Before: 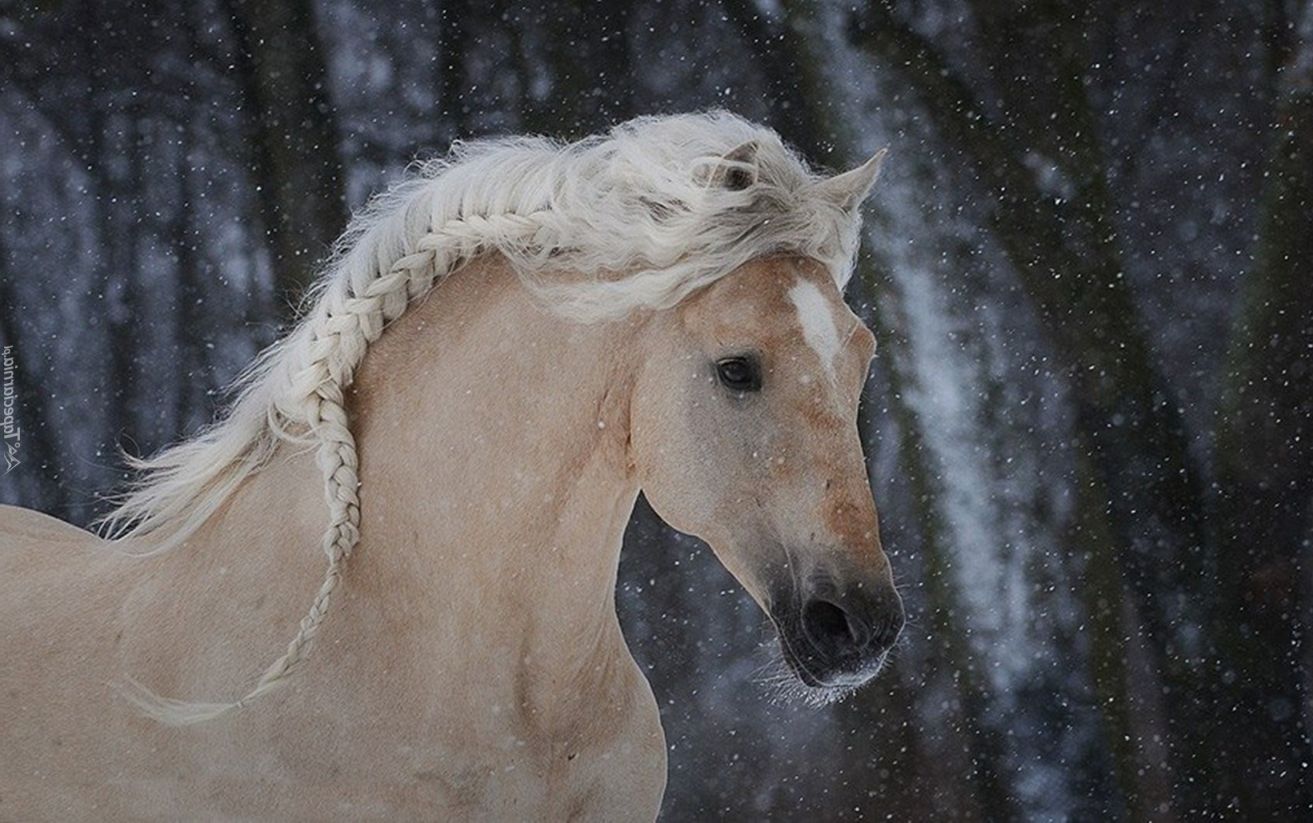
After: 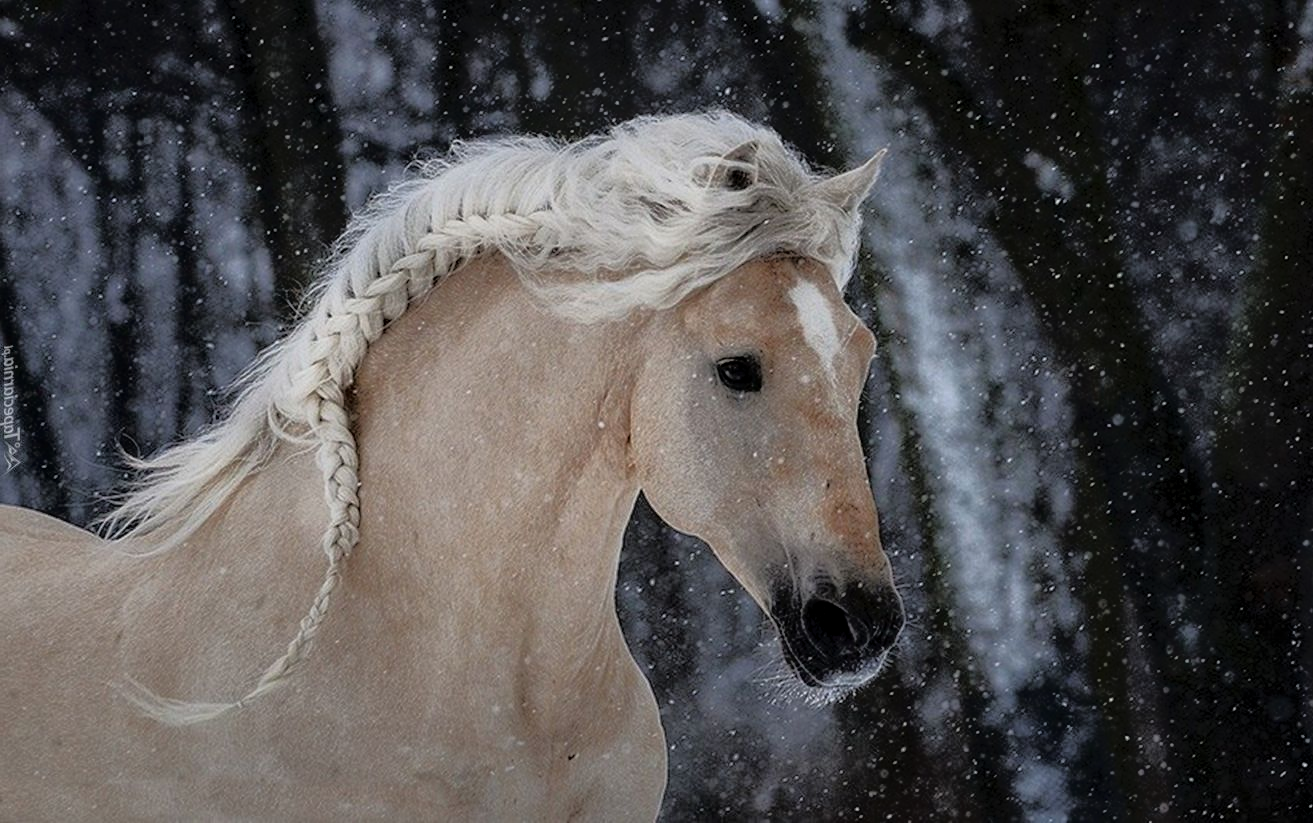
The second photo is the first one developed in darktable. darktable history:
local contrast: on, module defaults
tone equalizer: -8 EV -1.88 EV, -7 EV -1.16 EV, -6 EV -1.59 EV, edges refinement/feathering 500, mask exposure compensation -1.57 EV, preserve details no
